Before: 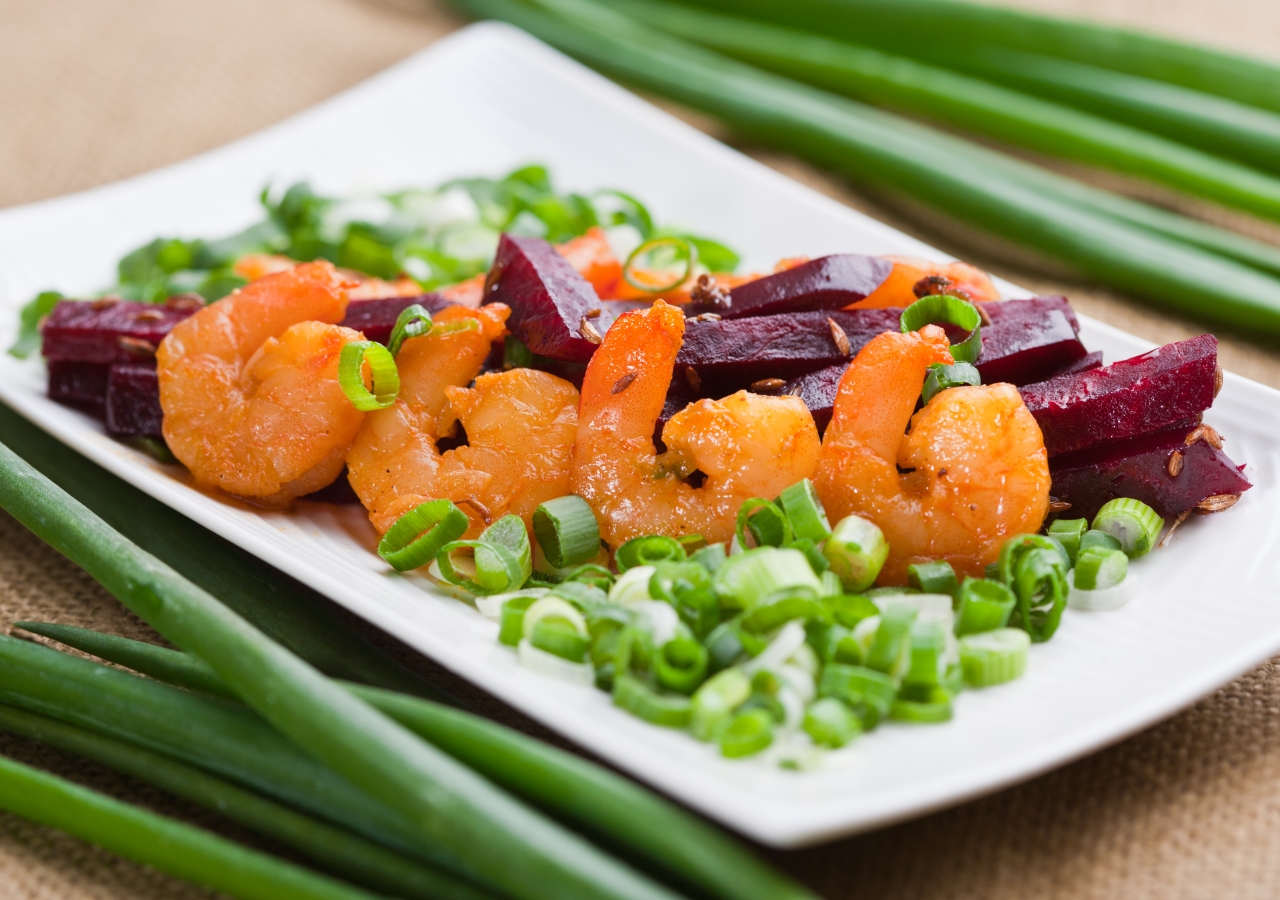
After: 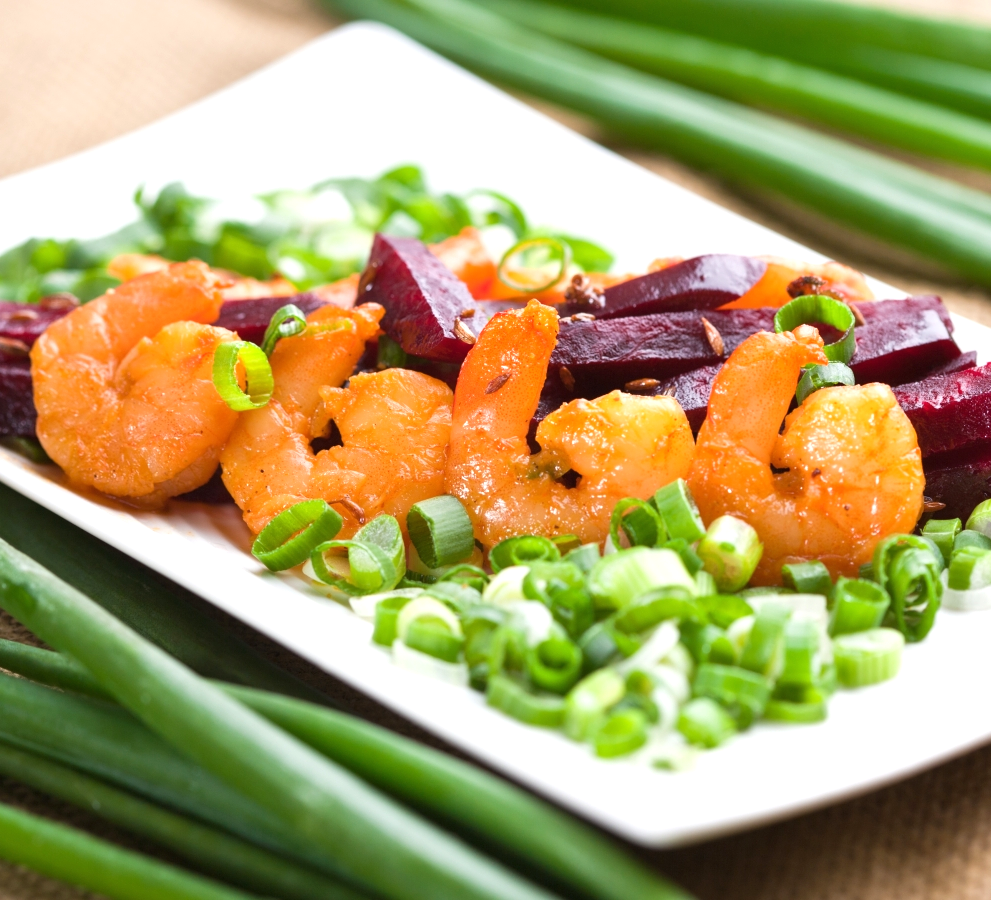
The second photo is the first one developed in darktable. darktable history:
crop: left 9.893%, right 12.668%
exposure: black level correction 0, exposure 0.499 EV, compensate exposure bias true, compensate highlight preservation false
